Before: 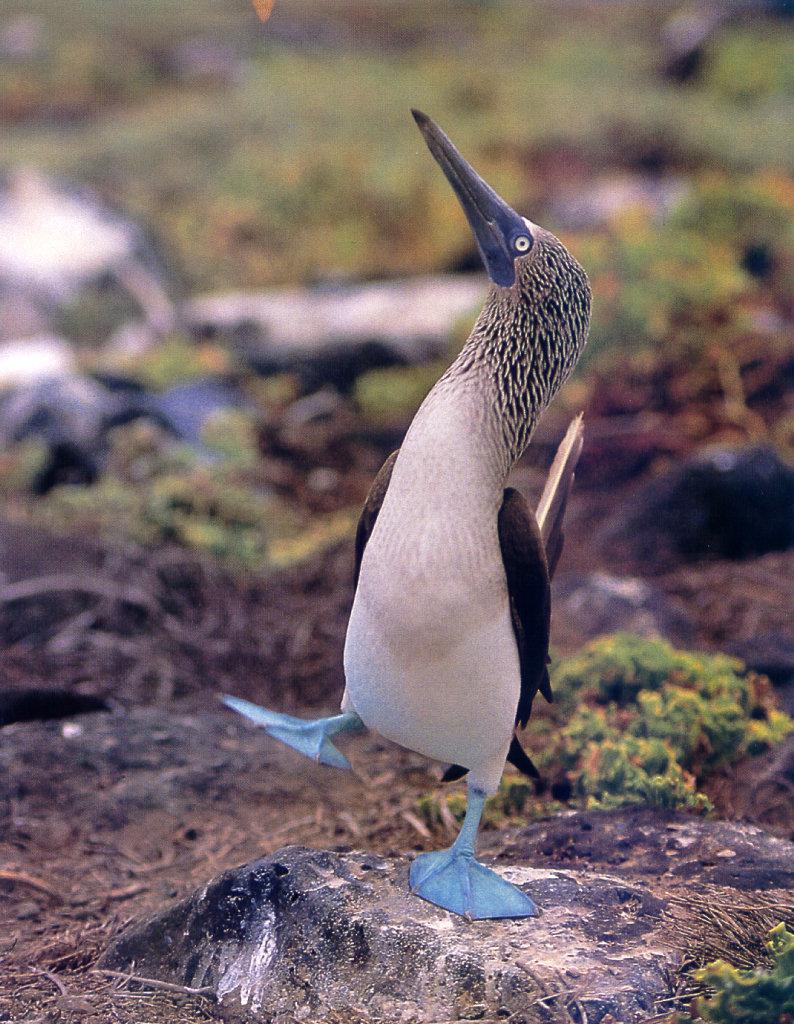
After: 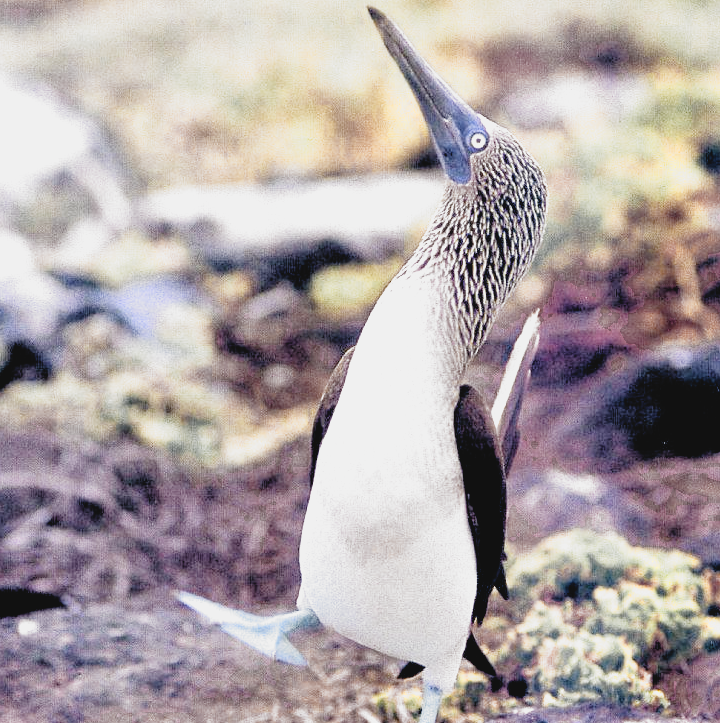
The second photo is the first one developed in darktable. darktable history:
contrast brightness saturation: contrast -0.101, saturation -0.099
color zones: curves: ch0 [(0.004, 0.306) (0.107, 0.448) (0.252, 0.656) (0.41, 0.398) (0.595, 0.515) (0.768, 0.628)]; ch1 [(0.07, 0.323) (0.151, 0.452) (0.252, 0.608) (0.346, 0.221) (0.463, 0.189) (0.61, 0.368) (0.735, 0.395) (0.921, 0.412)]; ch2 [(0, 0.476) (0.132, 0.512) (0.243, 0.512) (0.397, 0.48) (0.522, 0.376) (0.634, 0.536) (0.761, 0.46)]
crop: left 5.553%, top 10.096%, right 3.708%, bottom 19.267%
exposure: black level correction 0.001, exposure 1.735 EV, compensate highlight preservation false
filmic rgb: black relative exposure -3.93 EV, white relative exposure 3.16 EV, threshold 6 EV, hardness 2.87, add noise in highlights 0.001, preserve chrominance no, color science v4 (2020), enable highlight reconstruction true
